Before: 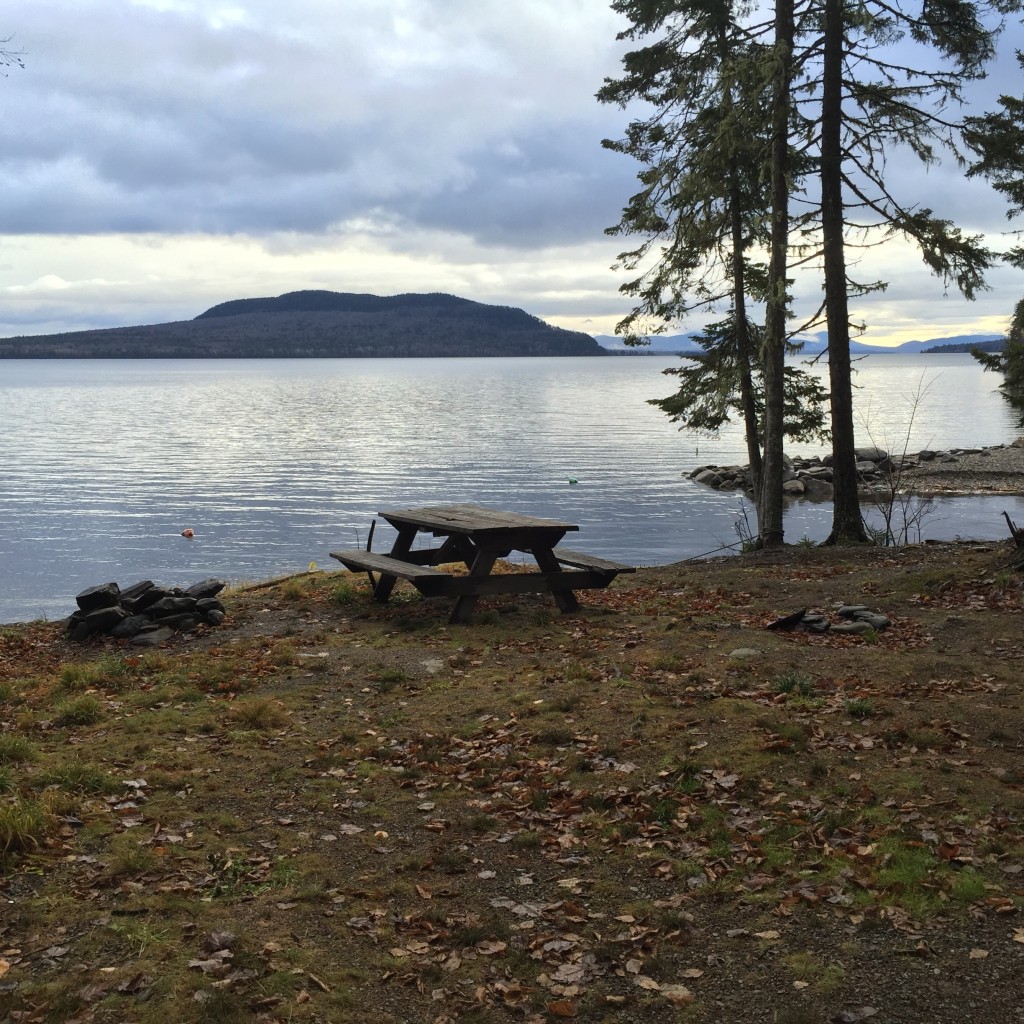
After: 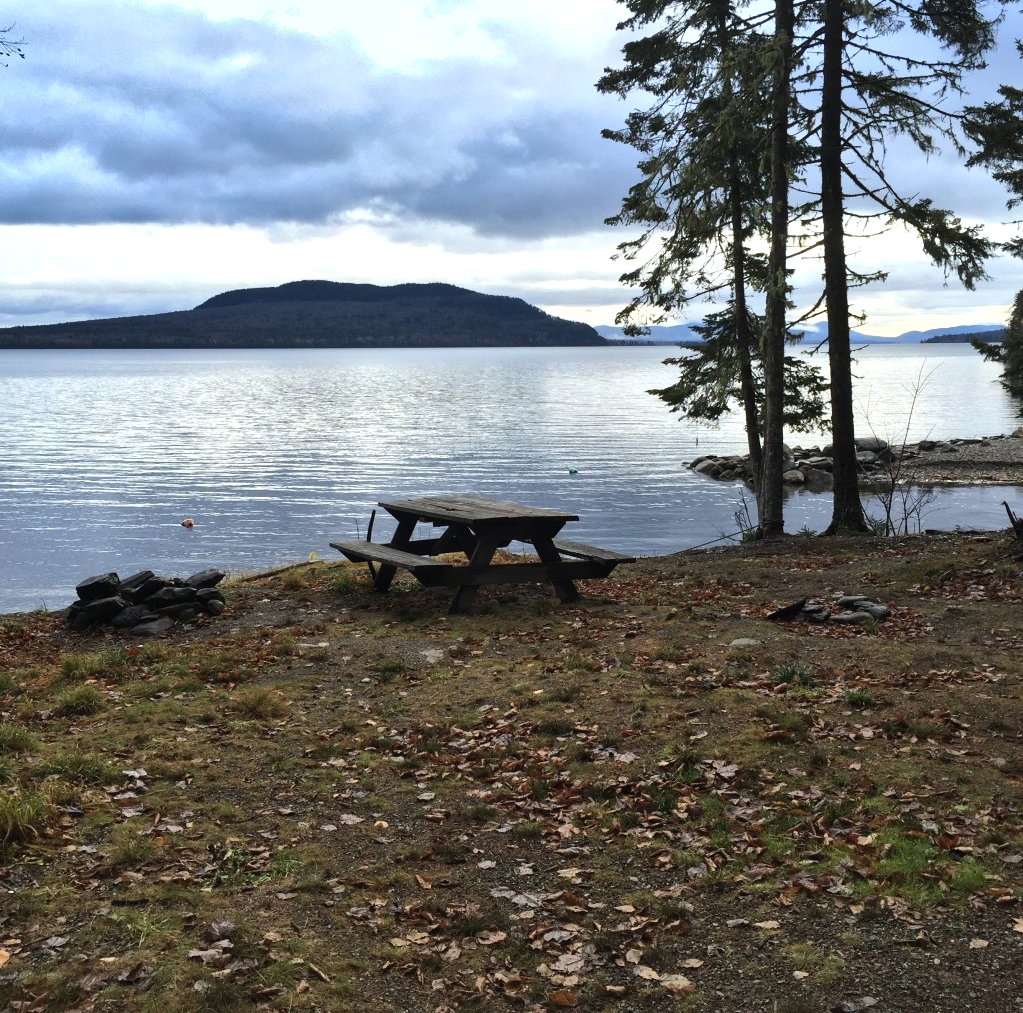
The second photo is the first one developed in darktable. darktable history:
shadows and highlights: soften with gaussian
crop: top 1.049%, right 0.001%
tone equalizer: -8 EV -0.417 EV, -7 EV -0.389 EV, -6 EV -0.333 EV, -5 EV -0.222 EV, -3 EV 0.222 EV, -2 EV 0.333 EV, -1 EV 0.389 EV, +0 EV 0.417 EV, edges refinement/feathering 500, mask exposure compensation -1.57 EV, preserve details no
color calibration: x 0.355, y 0.367, temperature 4700.38 K
